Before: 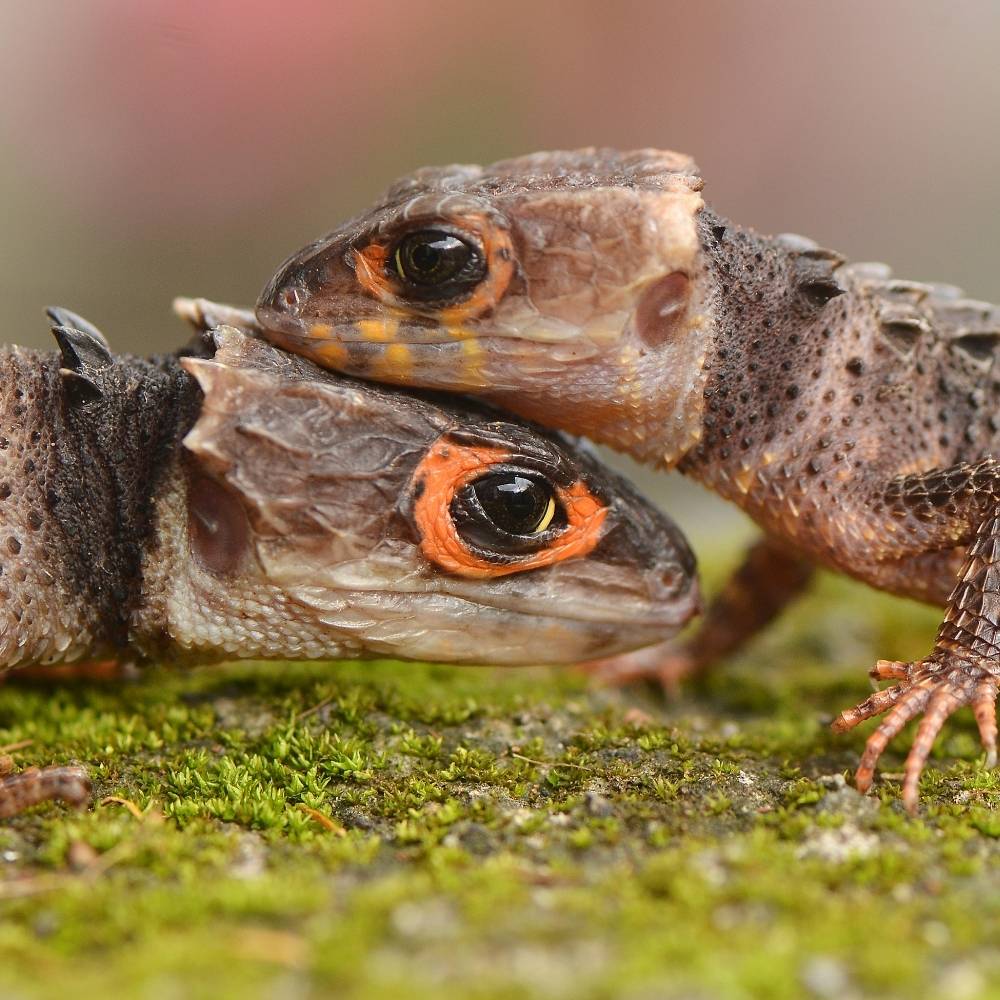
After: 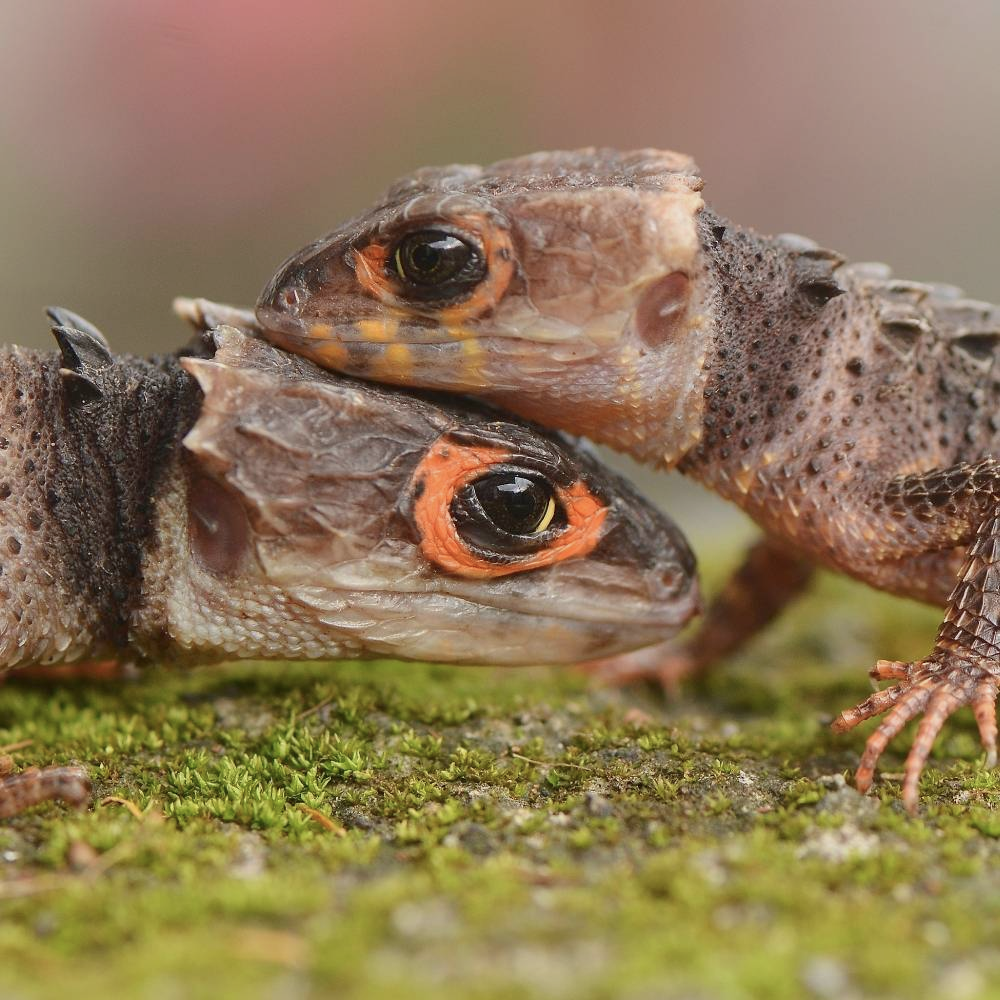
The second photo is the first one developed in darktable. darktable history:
color balance rgb: perceptual saturation grading › global saturation -11.194%, contrast -10.582%
